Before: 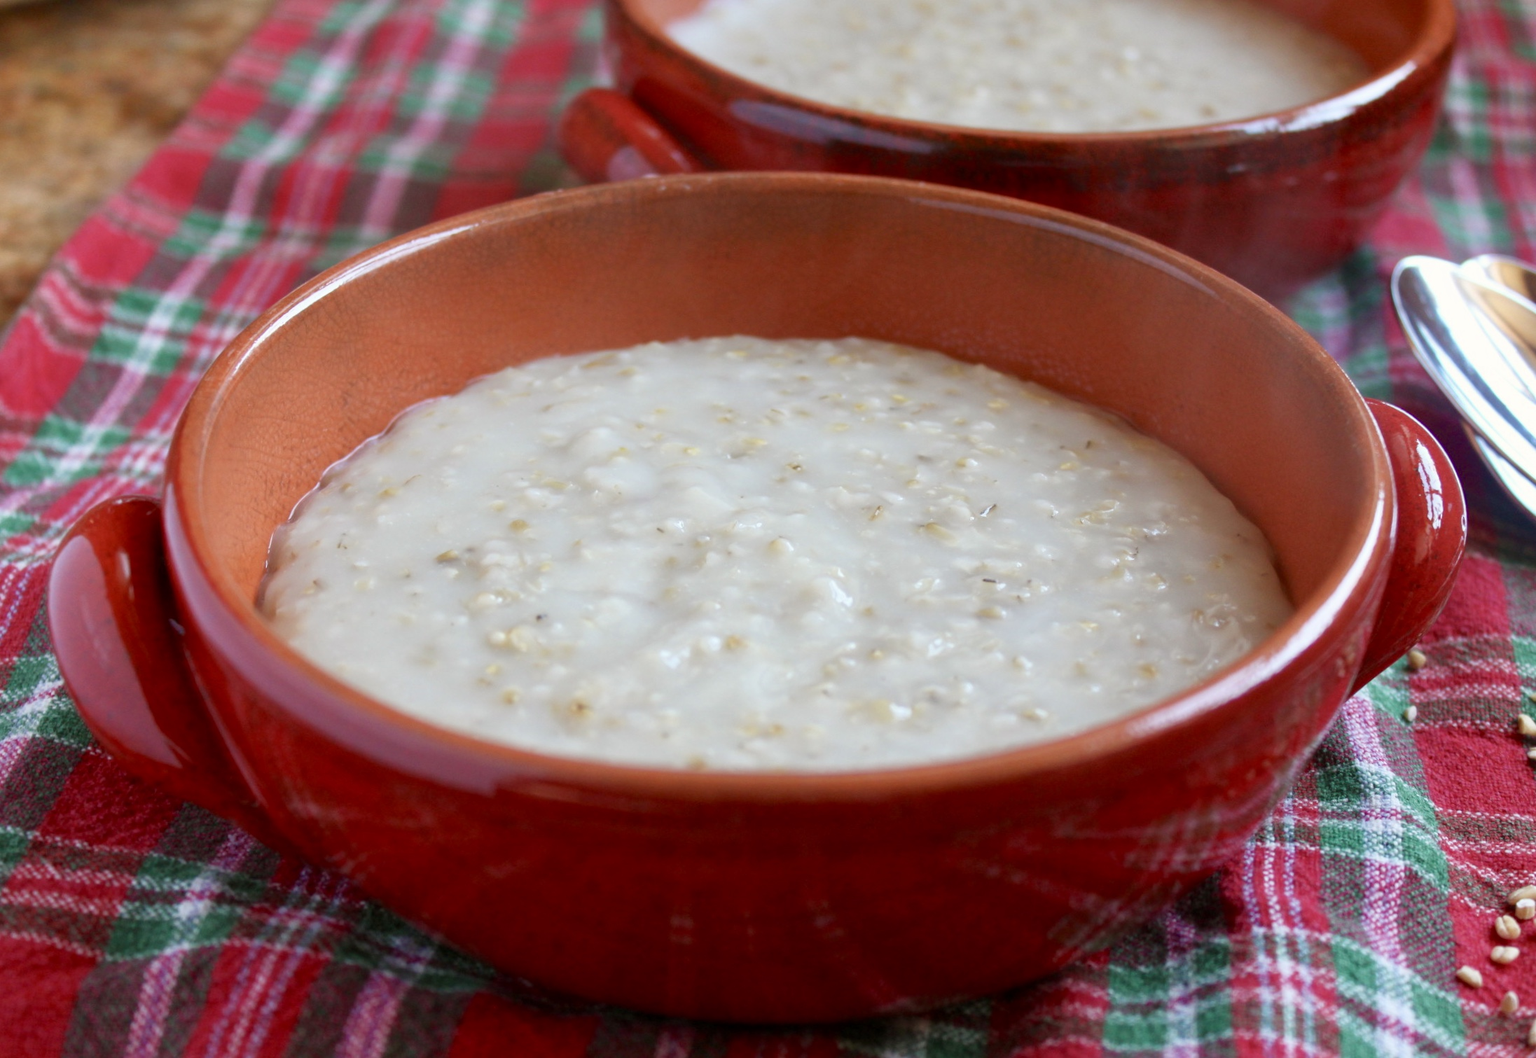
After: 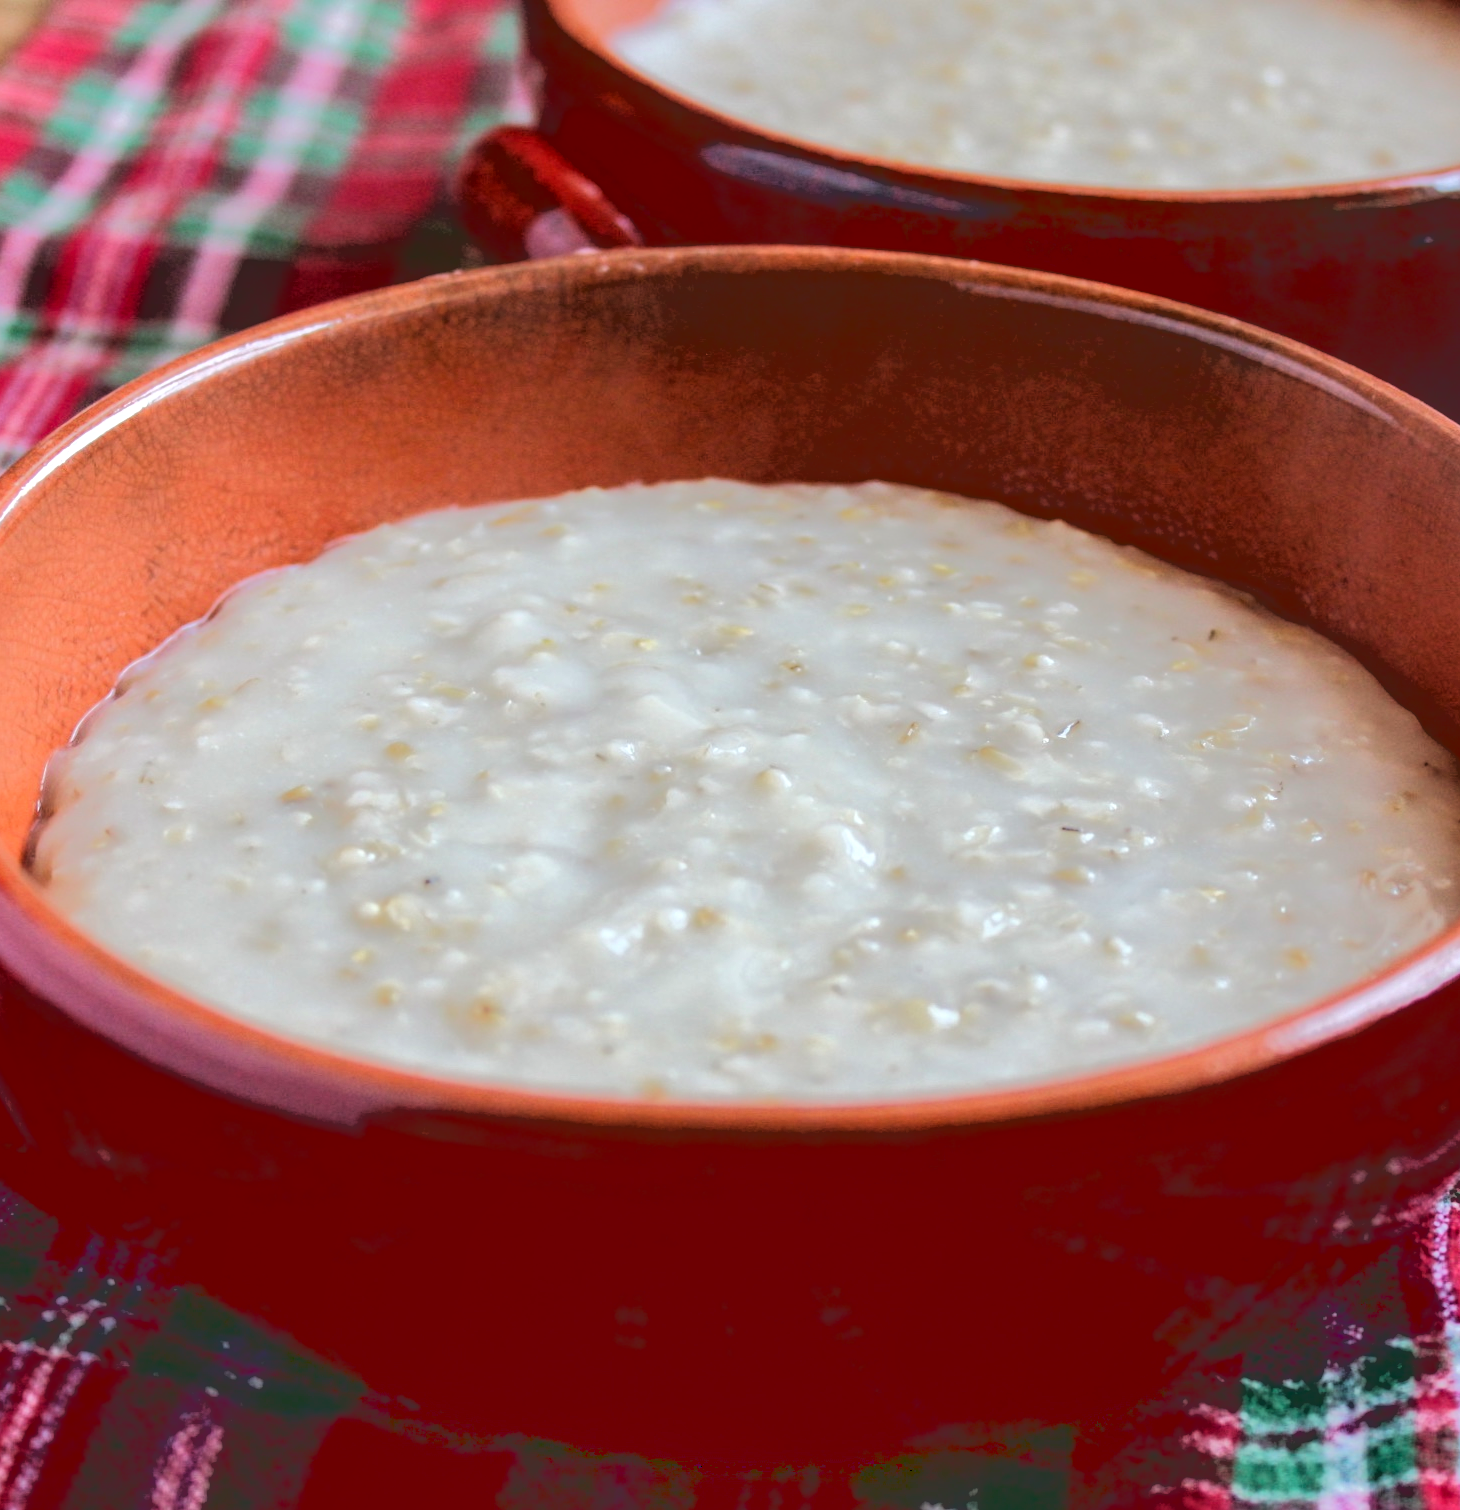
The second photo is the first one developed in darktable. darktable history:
local contrast: on, module defaults
base curve: curves: ch0 [(0.065, 0.026) (0.236, 0.358) (0.53, 0.546) (0.777, 0.841) (0.924, 0.992)]
crop and rotate: left 15.6%, right 17.802%
